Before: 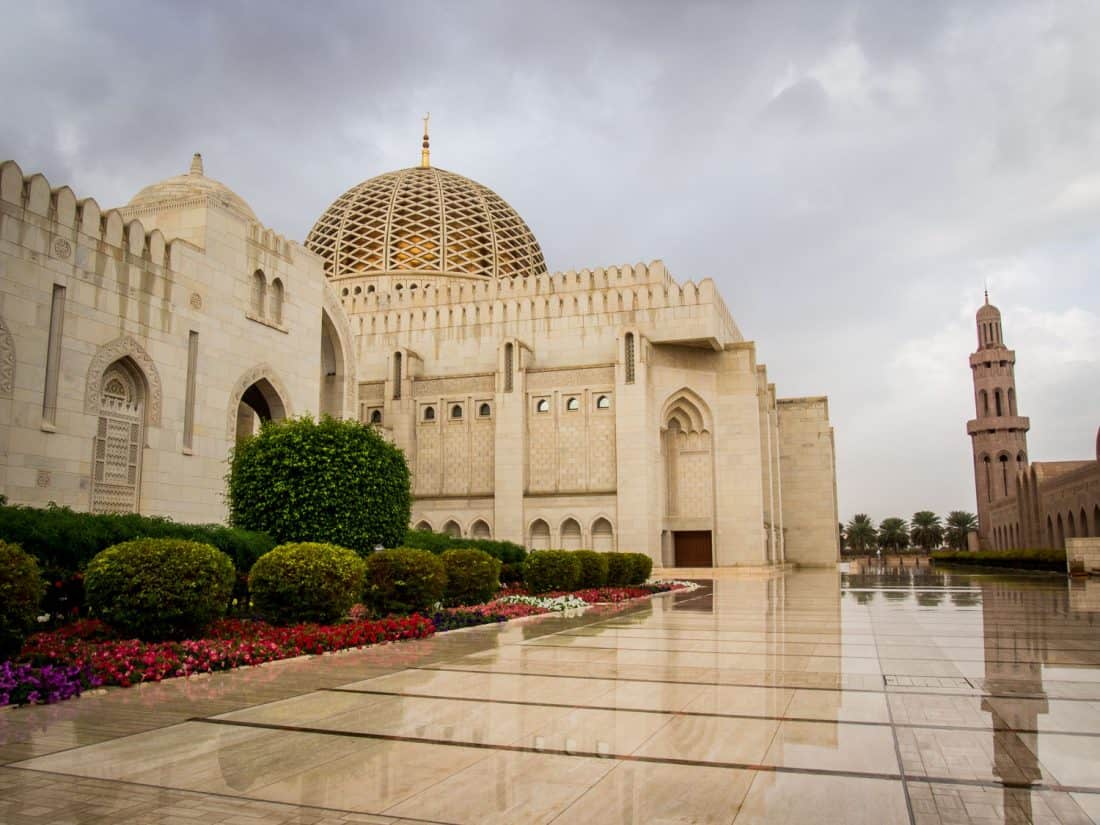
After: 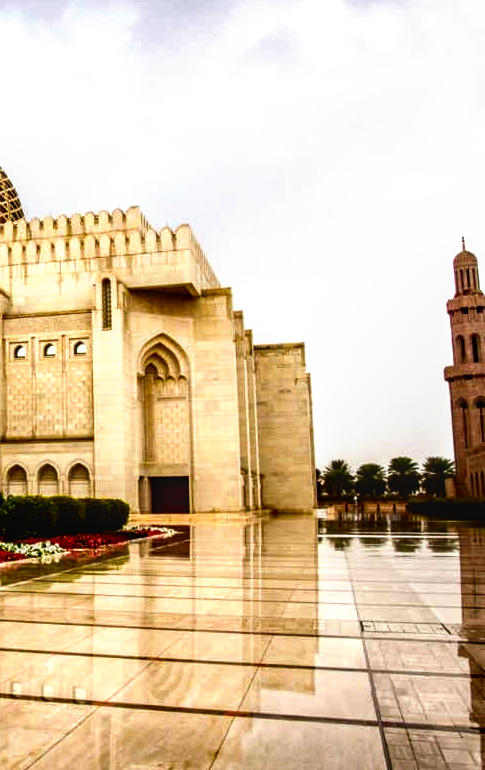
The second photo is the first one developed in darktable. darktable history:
contrast brightness saturation: brightness -0.2, saturation 0.08
crop: left 47.628%, top 6.643%, right 7.874%
color balance rgb: perceptual saturation grading › global saturation 10%
local contrast: on, module defaults
filmic rgb: black relative exposure -8.2 EV, white relative exposure 2.2 EV, threshold 3 EV, hardness 7.11, latitude 85.74%, contrast 1.696, highlights saturation mix -4%, shadows ↔ highlights balance -2.69%, preserve chrominance no, color science v5 (2021), contrast in shadows safe, contrast in highlights safe, enable highlight reconstruction true
